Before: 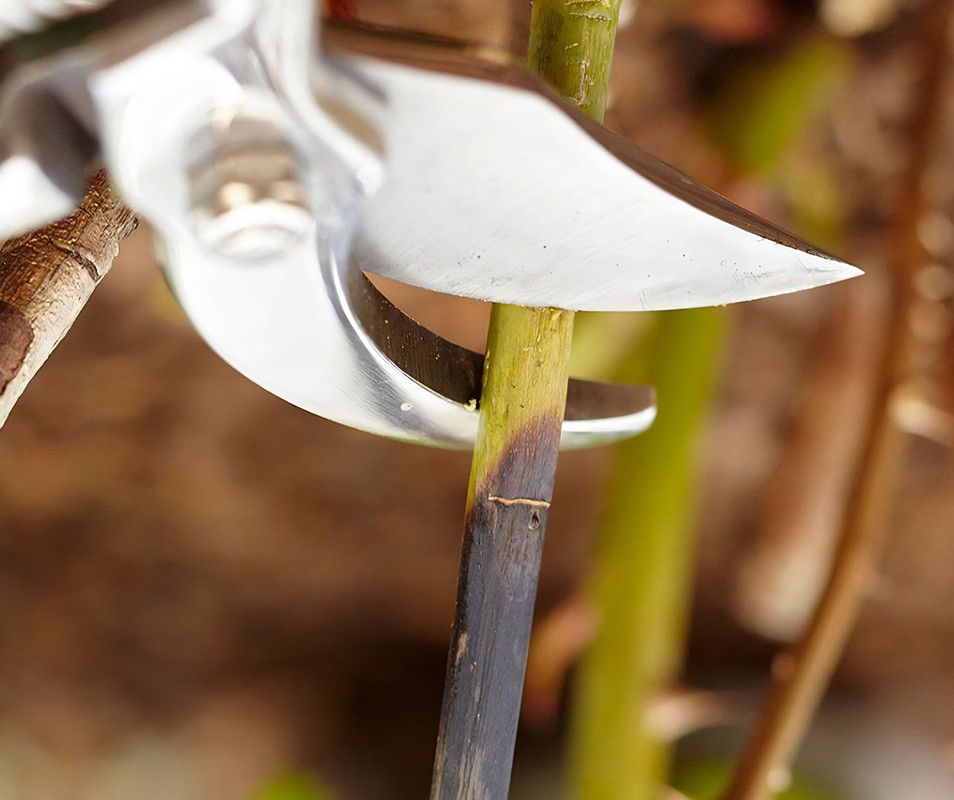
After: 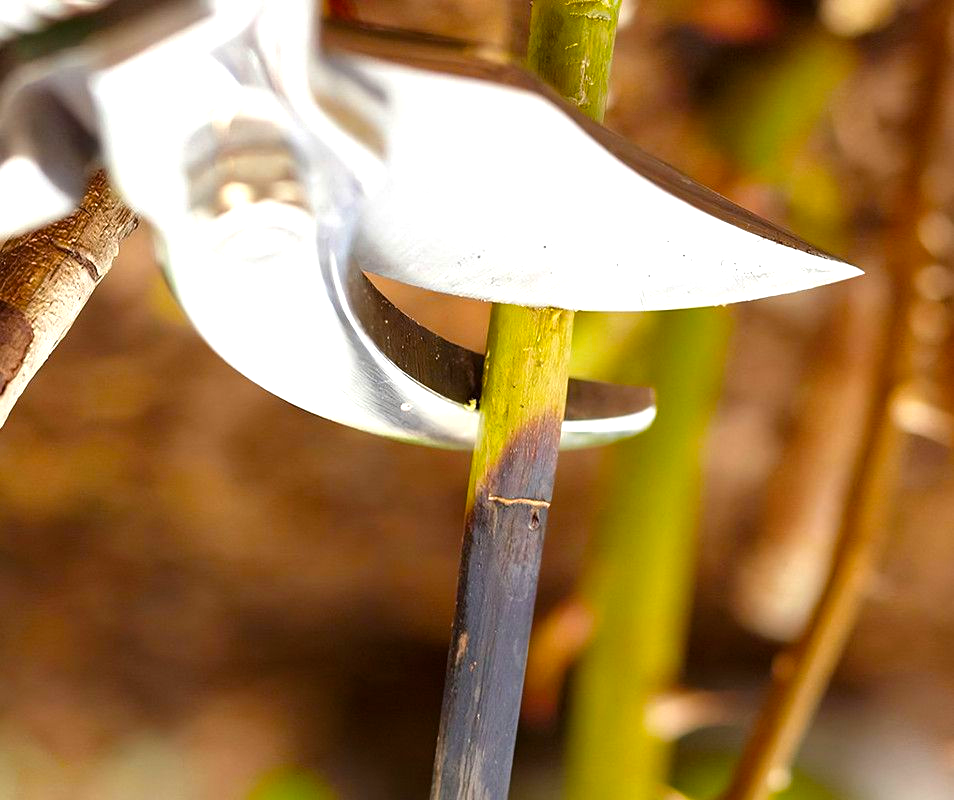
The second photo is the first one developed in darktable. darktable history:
color correction: highlights b* 0.048
color balance rgb: shadows lift › chroma 1.295%, shadows lift › hue 260.11°, perceptual saturation grading › global saturation 25.376%, perceptual brilliance grading › global brilliance 12.592%
